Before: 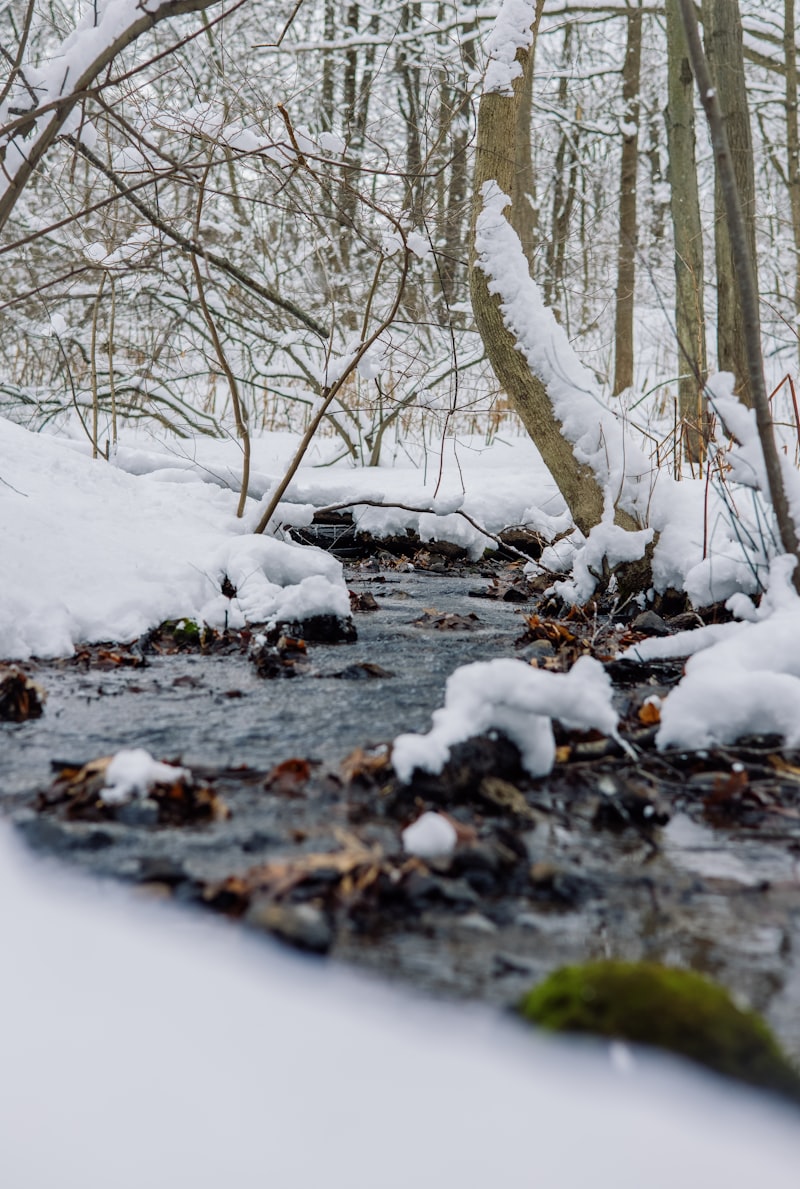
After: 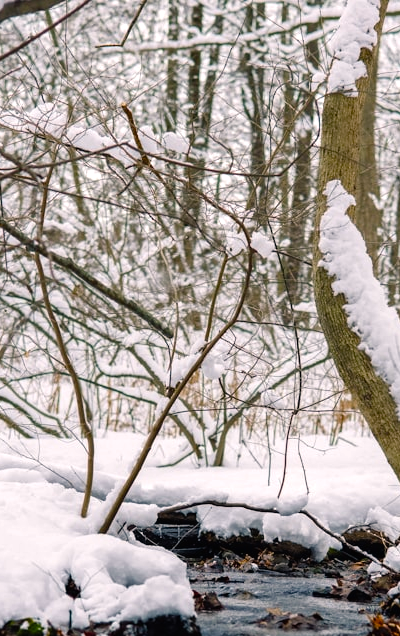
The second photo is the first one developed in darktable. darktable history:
crop: left 19.556%, right 30.401%, bottom 46.458%
color balance rgb: shadows lift › chroma 1%, shadows lift › hue 217.2°, power › hue 310.8°, highlights gain › chroma 2%, highlights gain › hue 44.4°, global offset › luminance 0.25%, global offset › hue 171.6°, perceptual saturation grading › global saturation 14.09%, perceptual saturation grading › highlights -30%, perceptual saturation grading › shadows 50.67%, global vibrance 25%, contrast 20%
